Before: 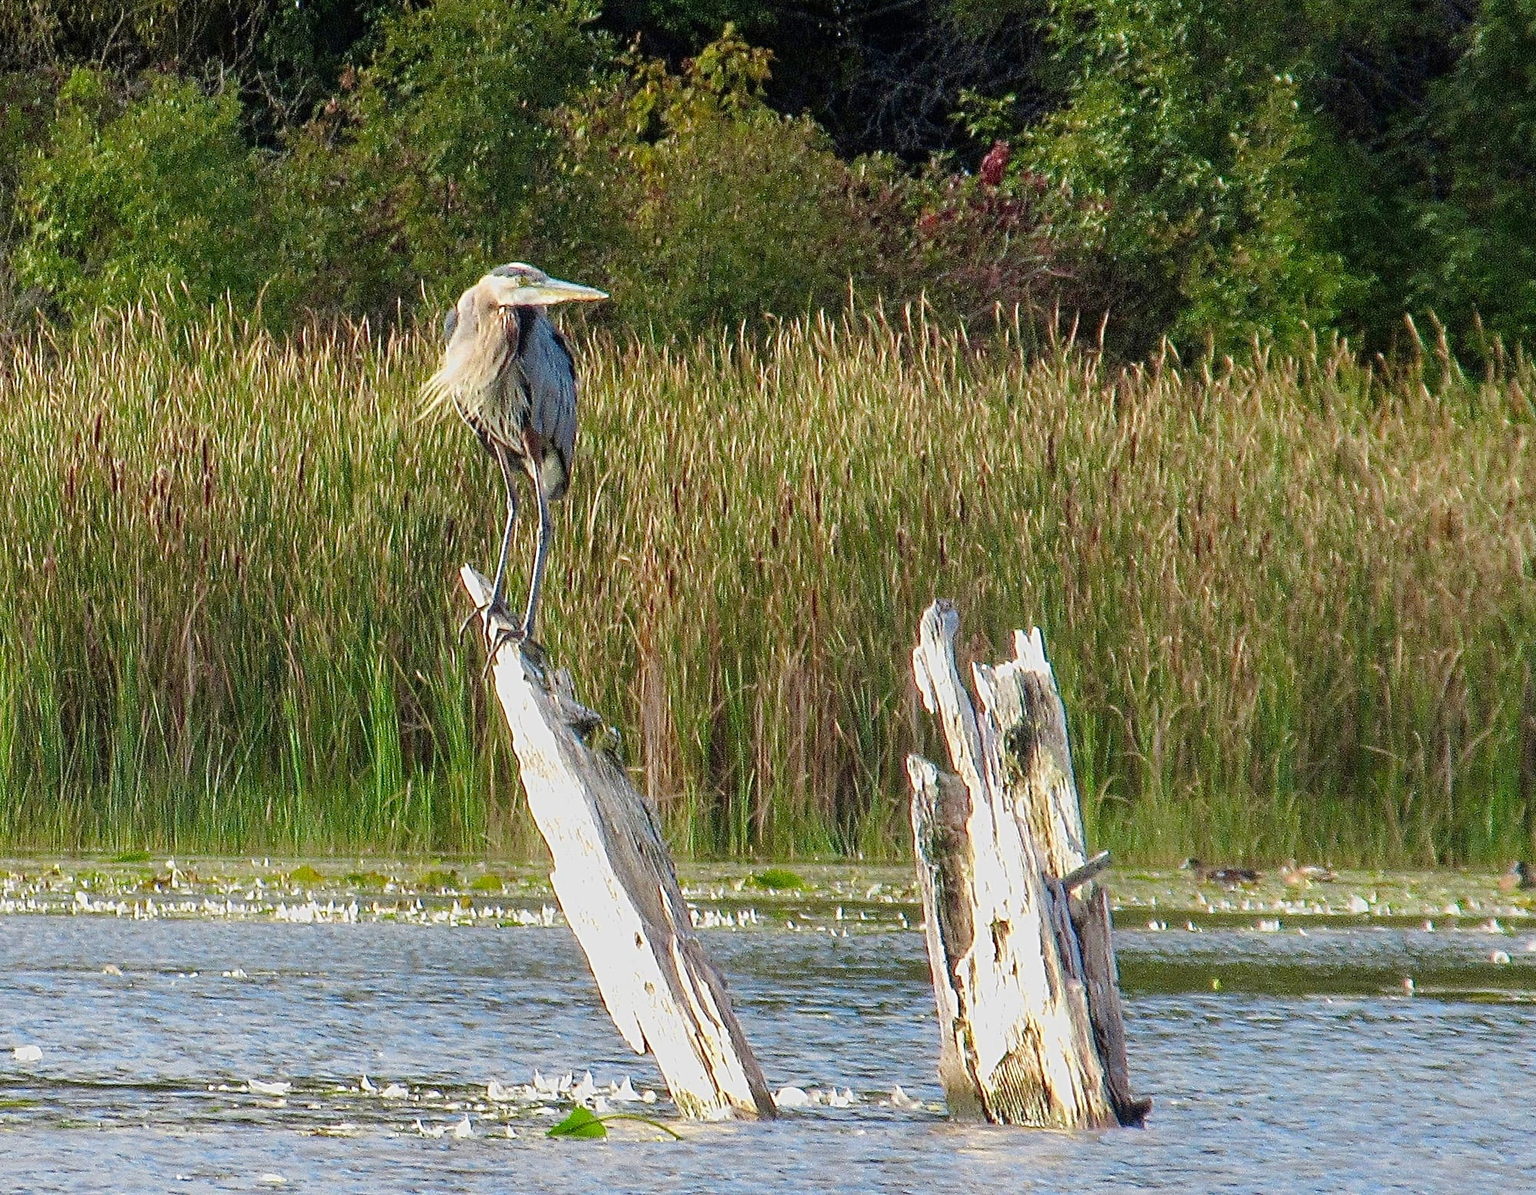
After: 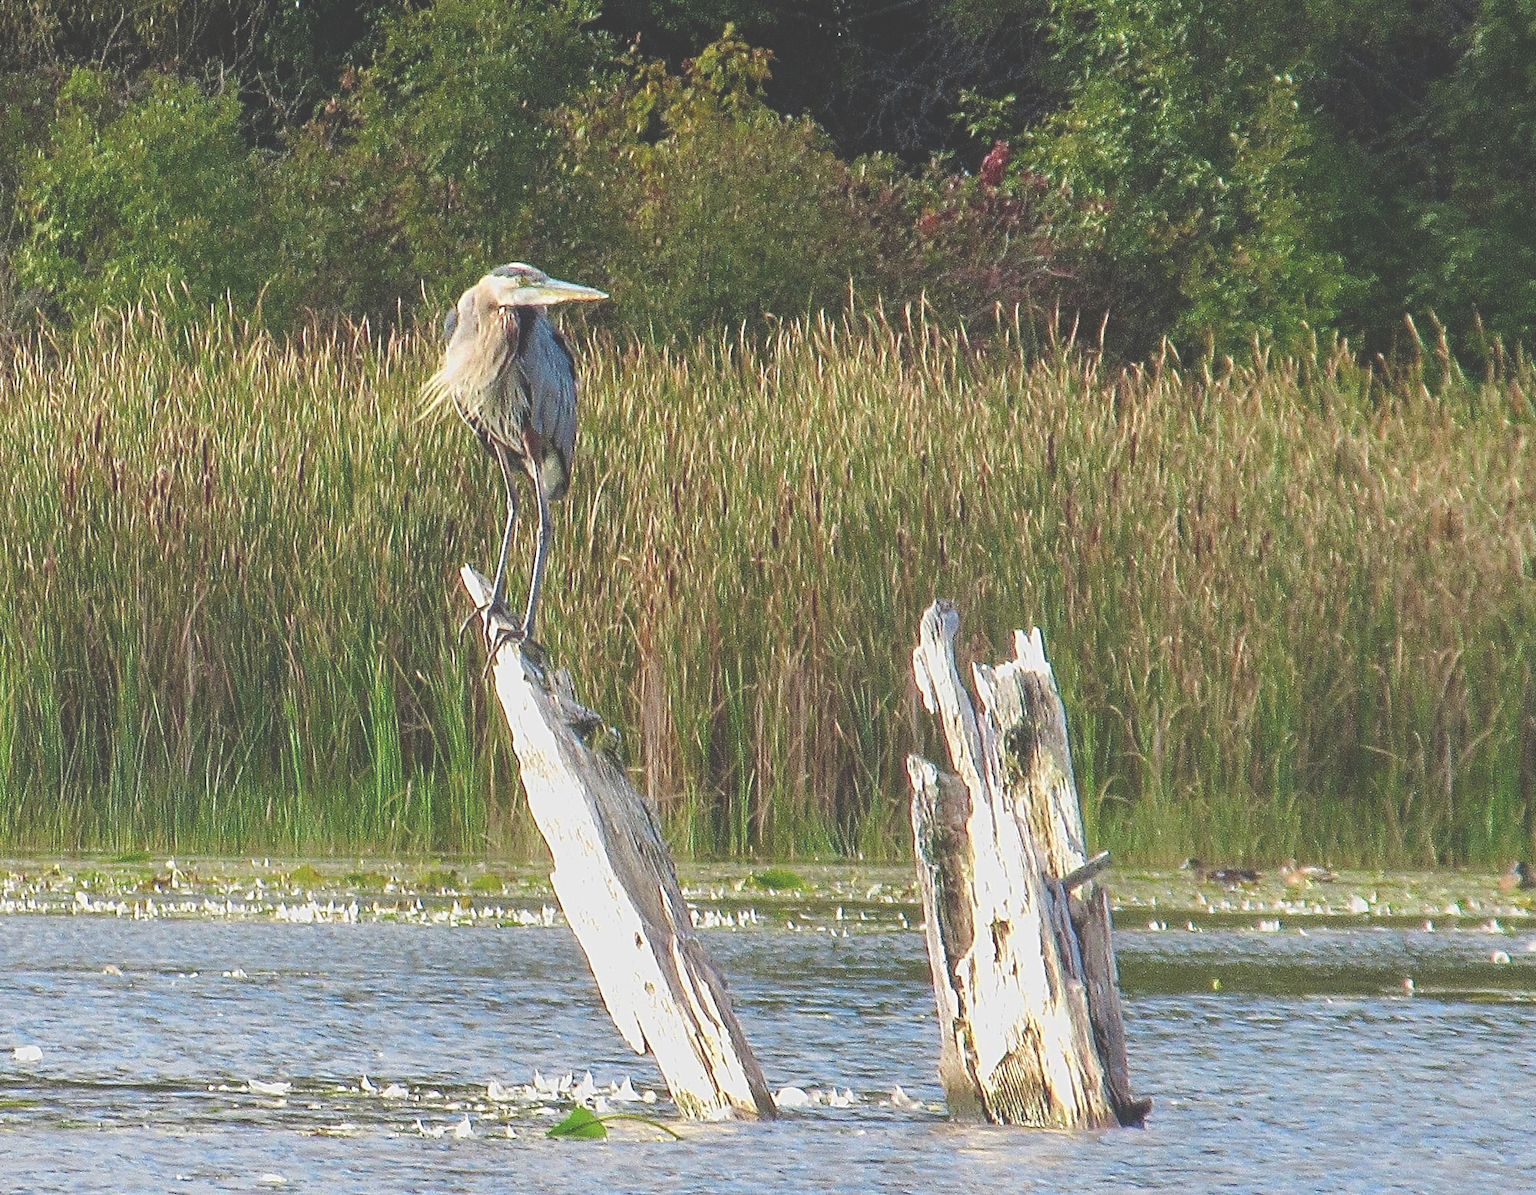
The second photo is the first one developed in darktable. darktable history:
exposure: black level correction -0.04, exposure 0.062 EV, compensate exposure bias true, compensate highlight preservation false
